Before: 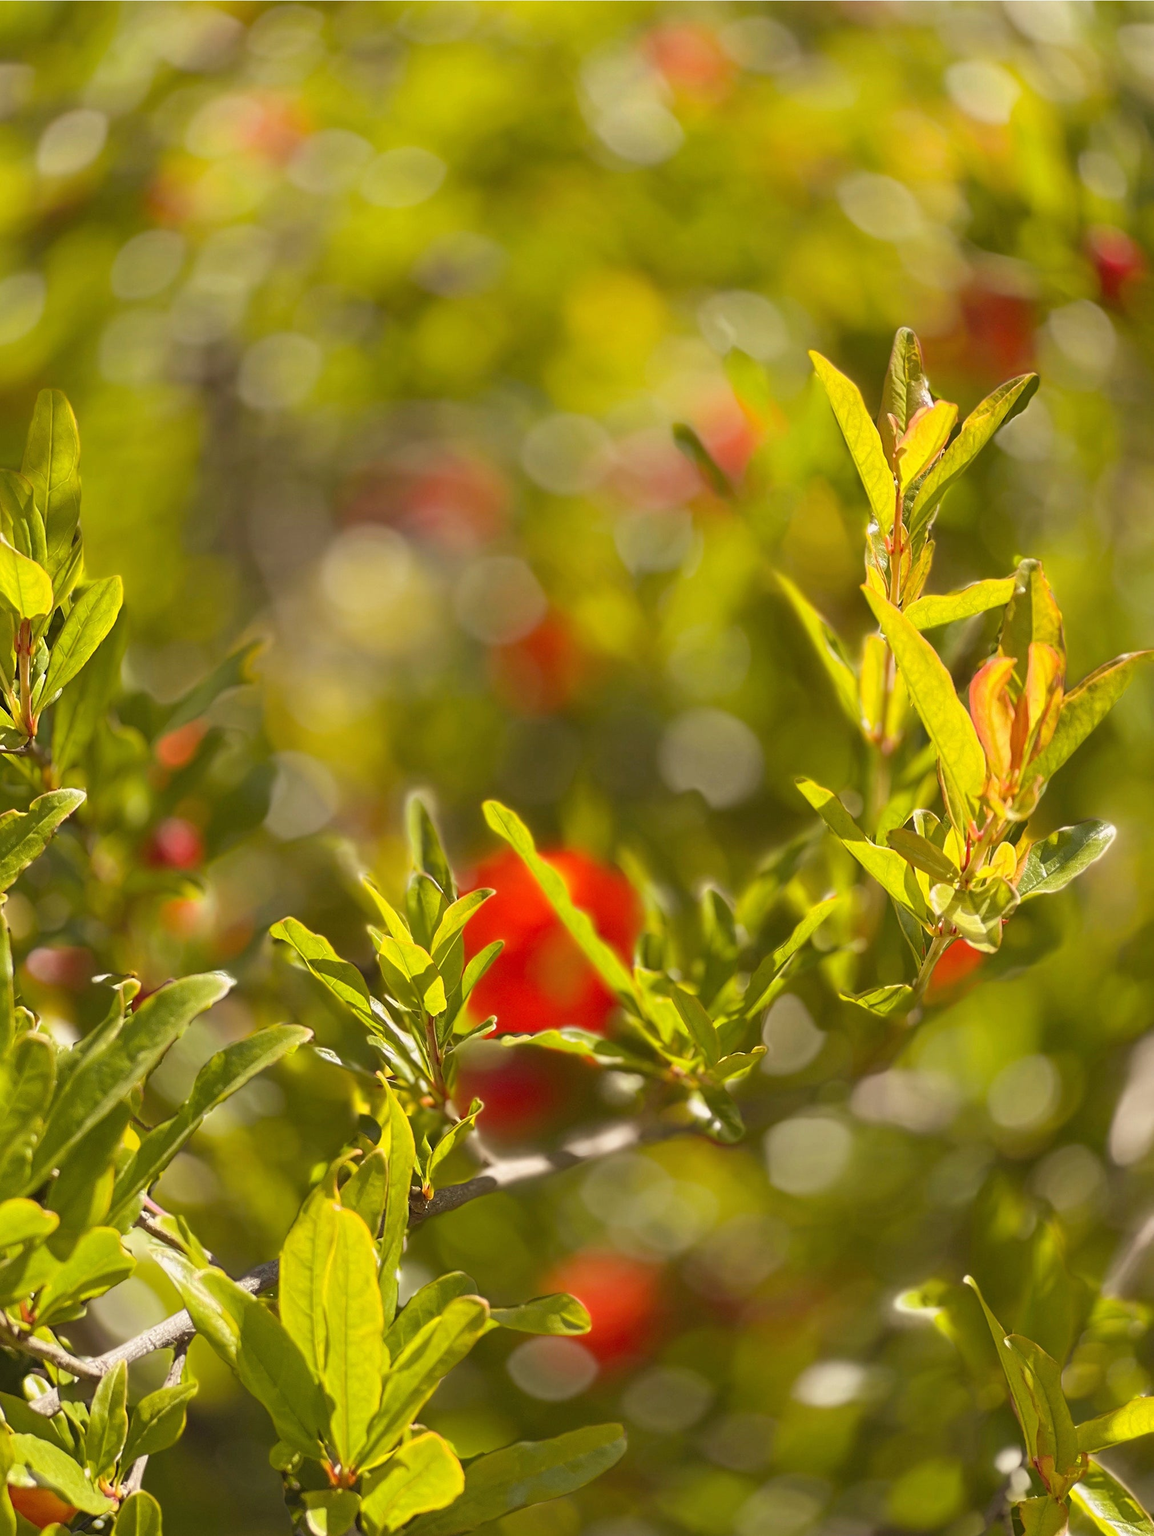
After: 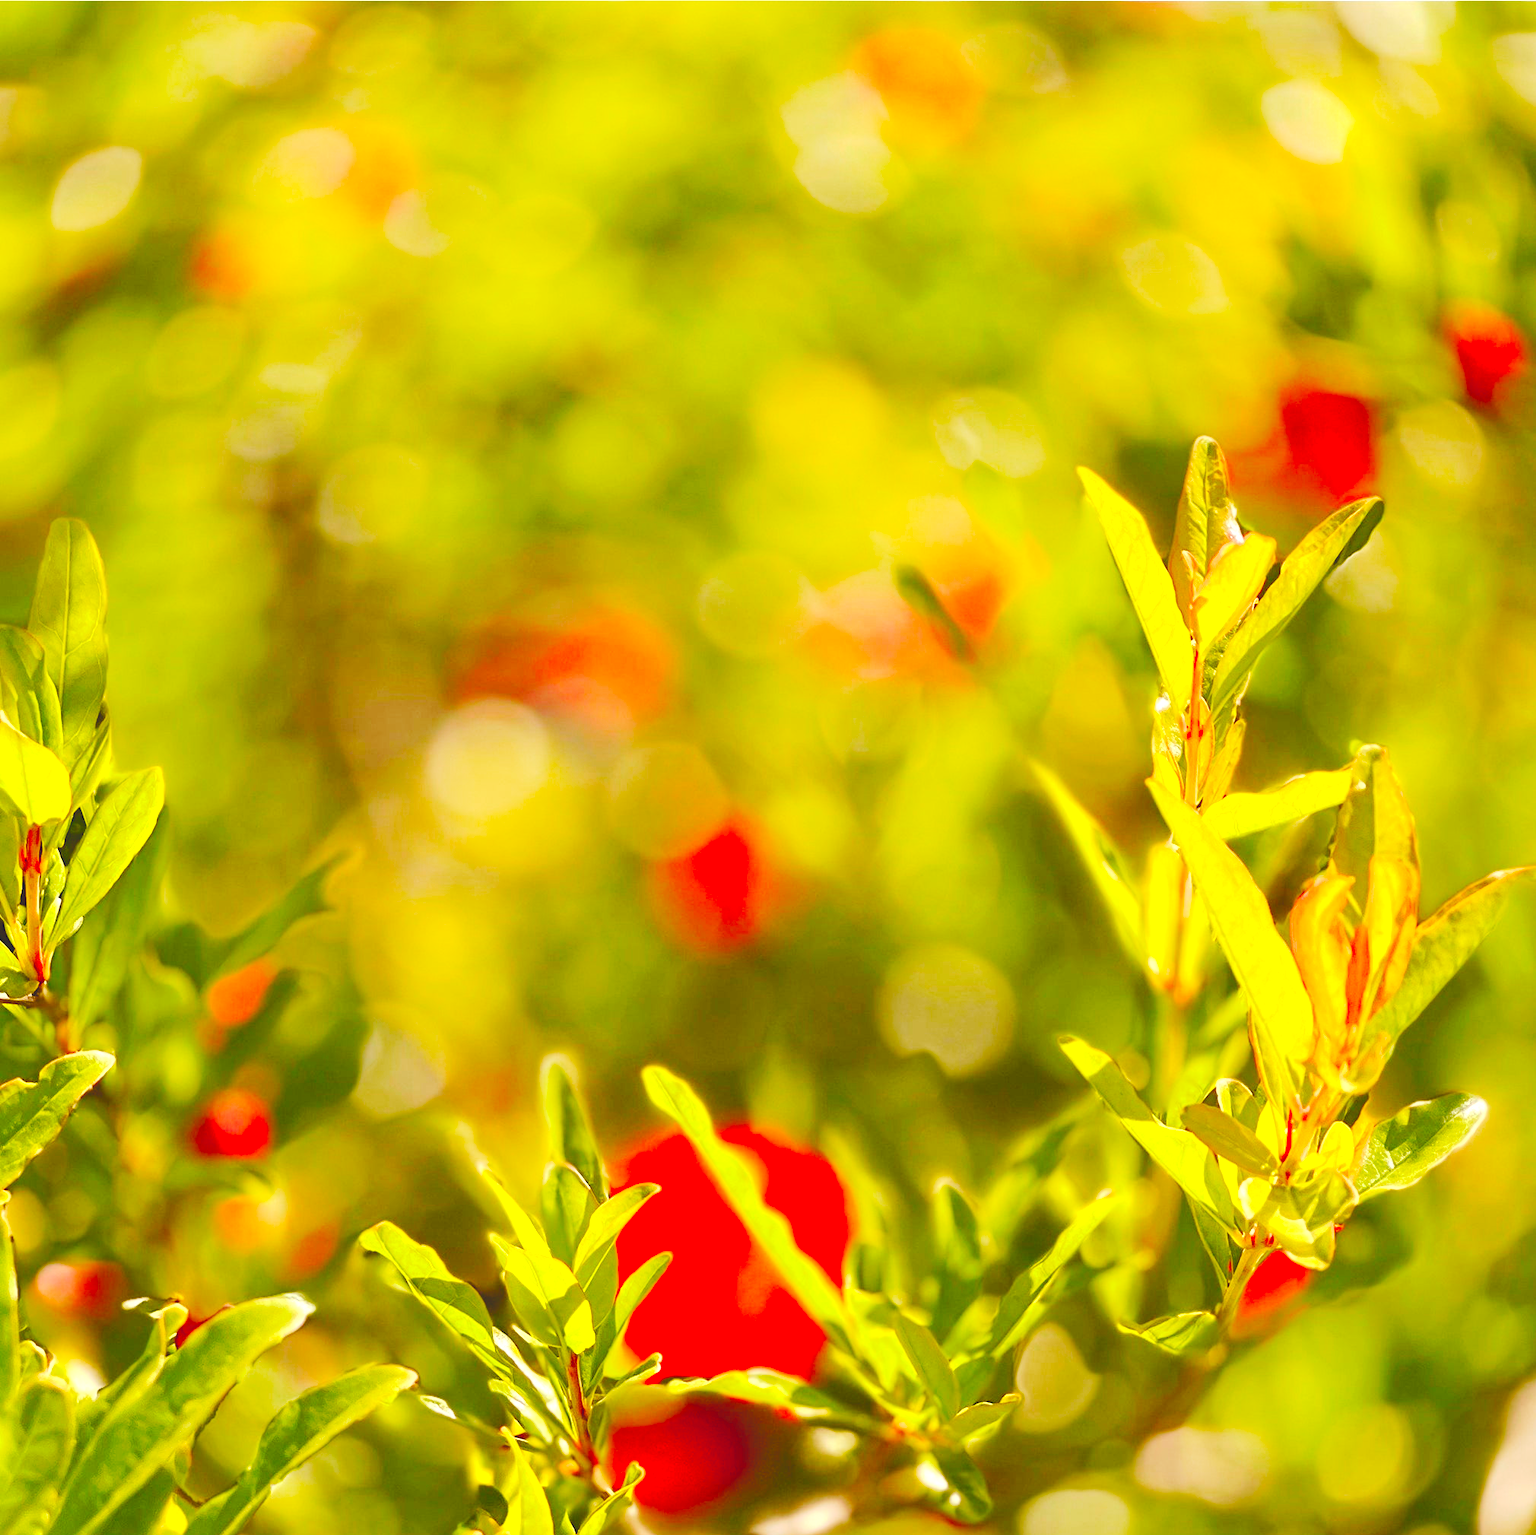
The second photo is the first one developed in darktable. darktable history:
tone curve: curves: ch0 [(0, 0) (0.003, 0.178) (0.011, 0.177) (0.025, 0.177) (0.044, 0.178) (0.069, 0.178) (0.1, 0.18) (0.136, 0.183) (0.177, 0.199) (0.224, 0.227) (0.277, 0.278) (0.335, 0.357) (0.399, 0.449) (0.468, 0.546) (0.543, 0.65) (0.623, 0.724) (0.709, 0.804) (0.801, 0.868) (0.898, 0.921) (1, 1)], preserve colors none
crop: bottom 24.967%
color correction: saturation 1.8
exposure: exposure 0.515 EV, compensate highlight preservation false
